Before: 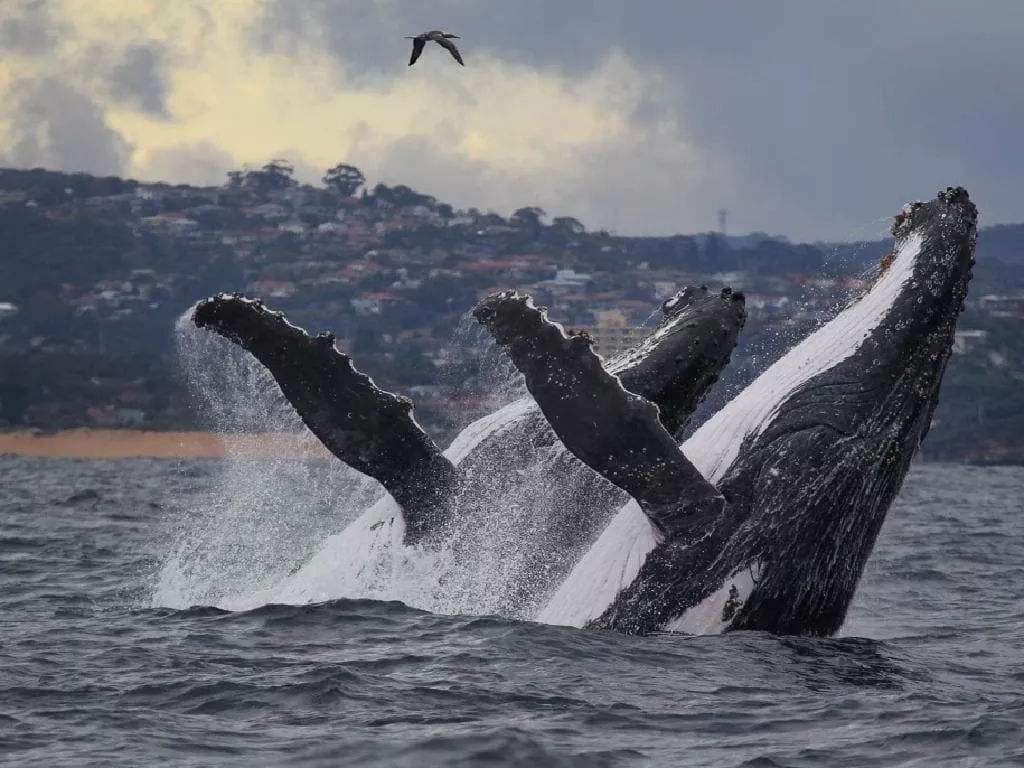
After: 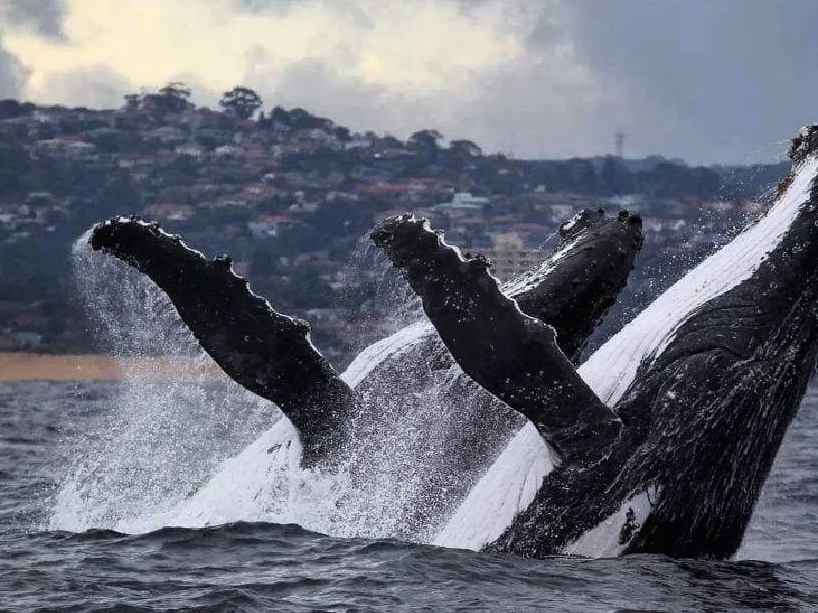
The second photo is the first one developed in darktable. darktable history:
white balance: red 0.983, blue 1.036
filmic rgb: black relative exposure -9.08 EV, white relative exposure 2.3 EV, hardness 7.49
color correction: highlights a* -0.137, highlights b* 0.137
crop and rotate: left 10.071%, top 10.071%, right 10.02%, bottom 10.02%
exposure: exposure 0.02 EV, compensate highlight preservation false
